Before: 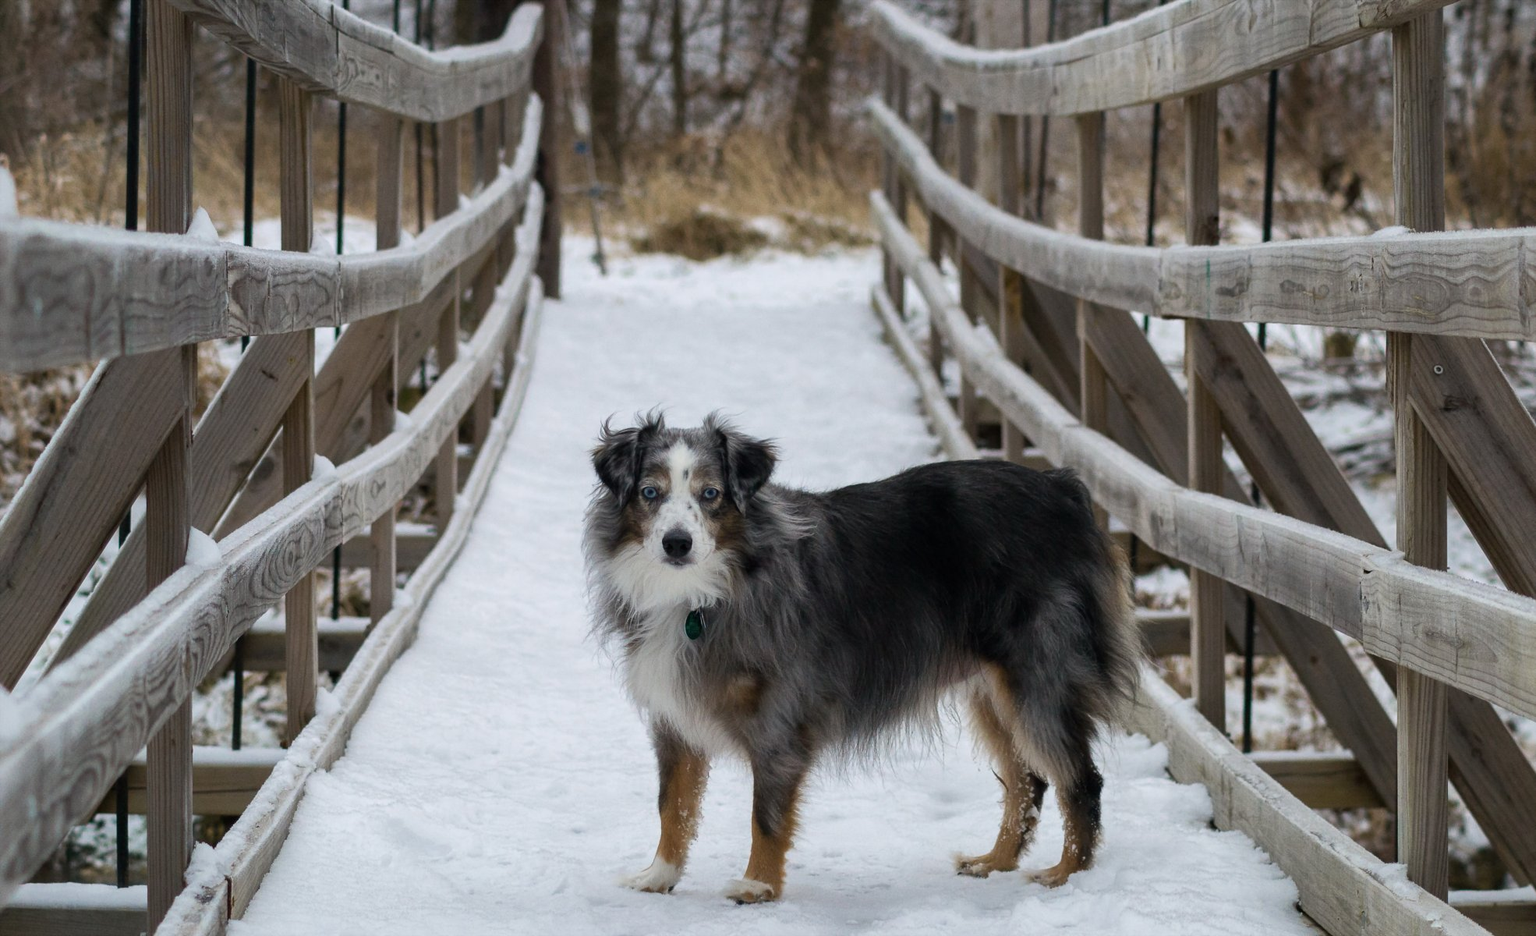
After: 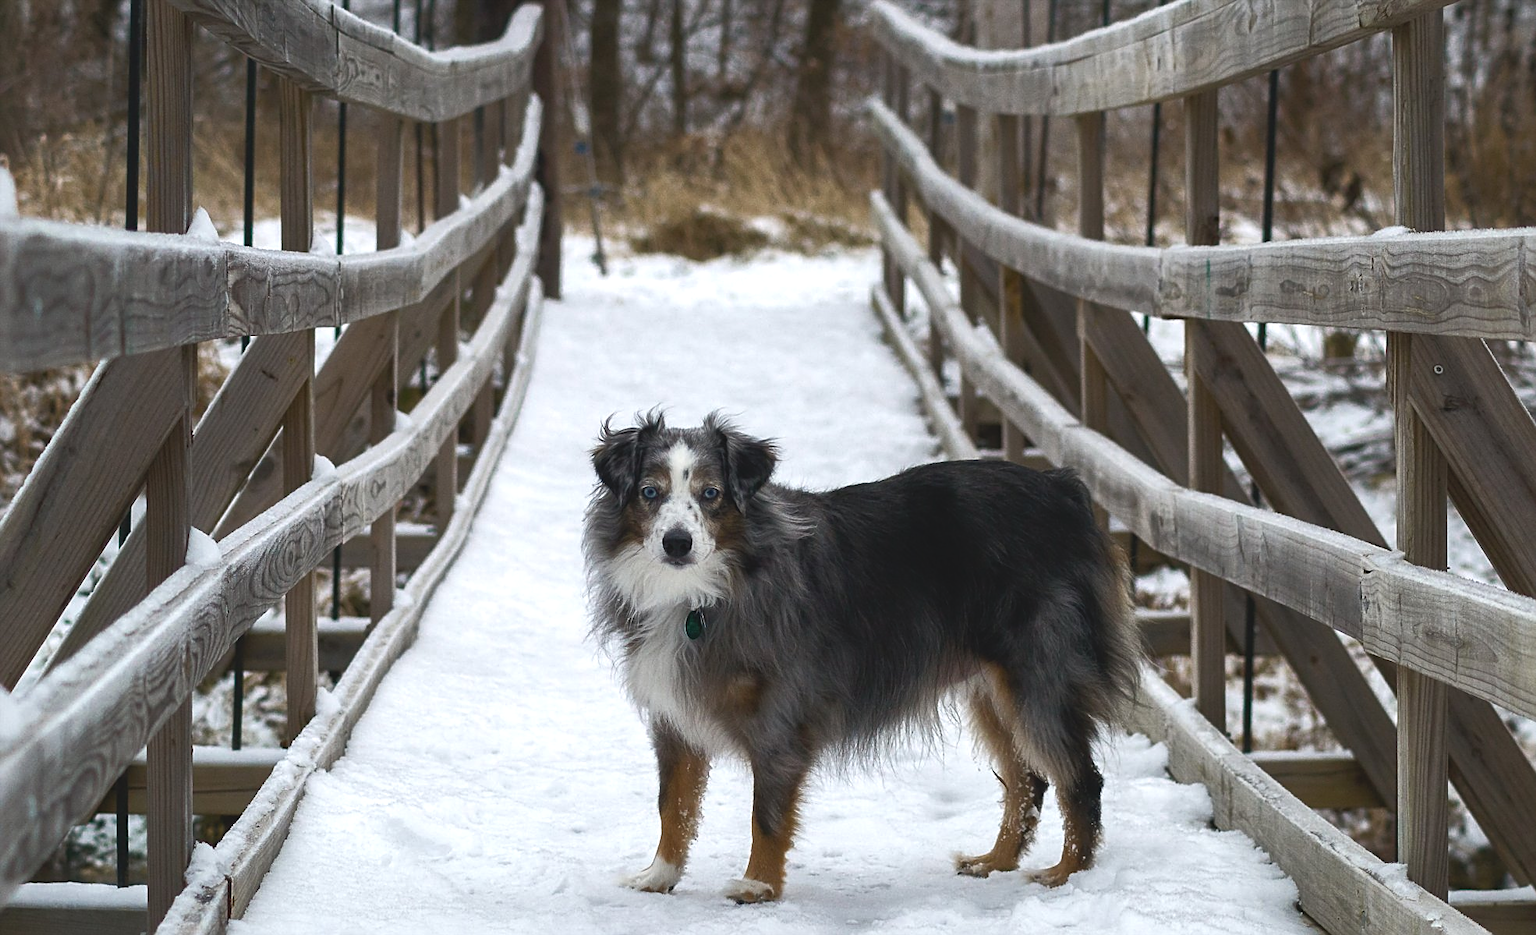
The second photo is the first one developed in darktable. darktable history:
sharpen: on, module defaults
tone curve: curves: ch0 [(0, 0.081) (0.483, 0.453) (0.881, 0.992)], color space Lab, independent channels, preserve colors none
